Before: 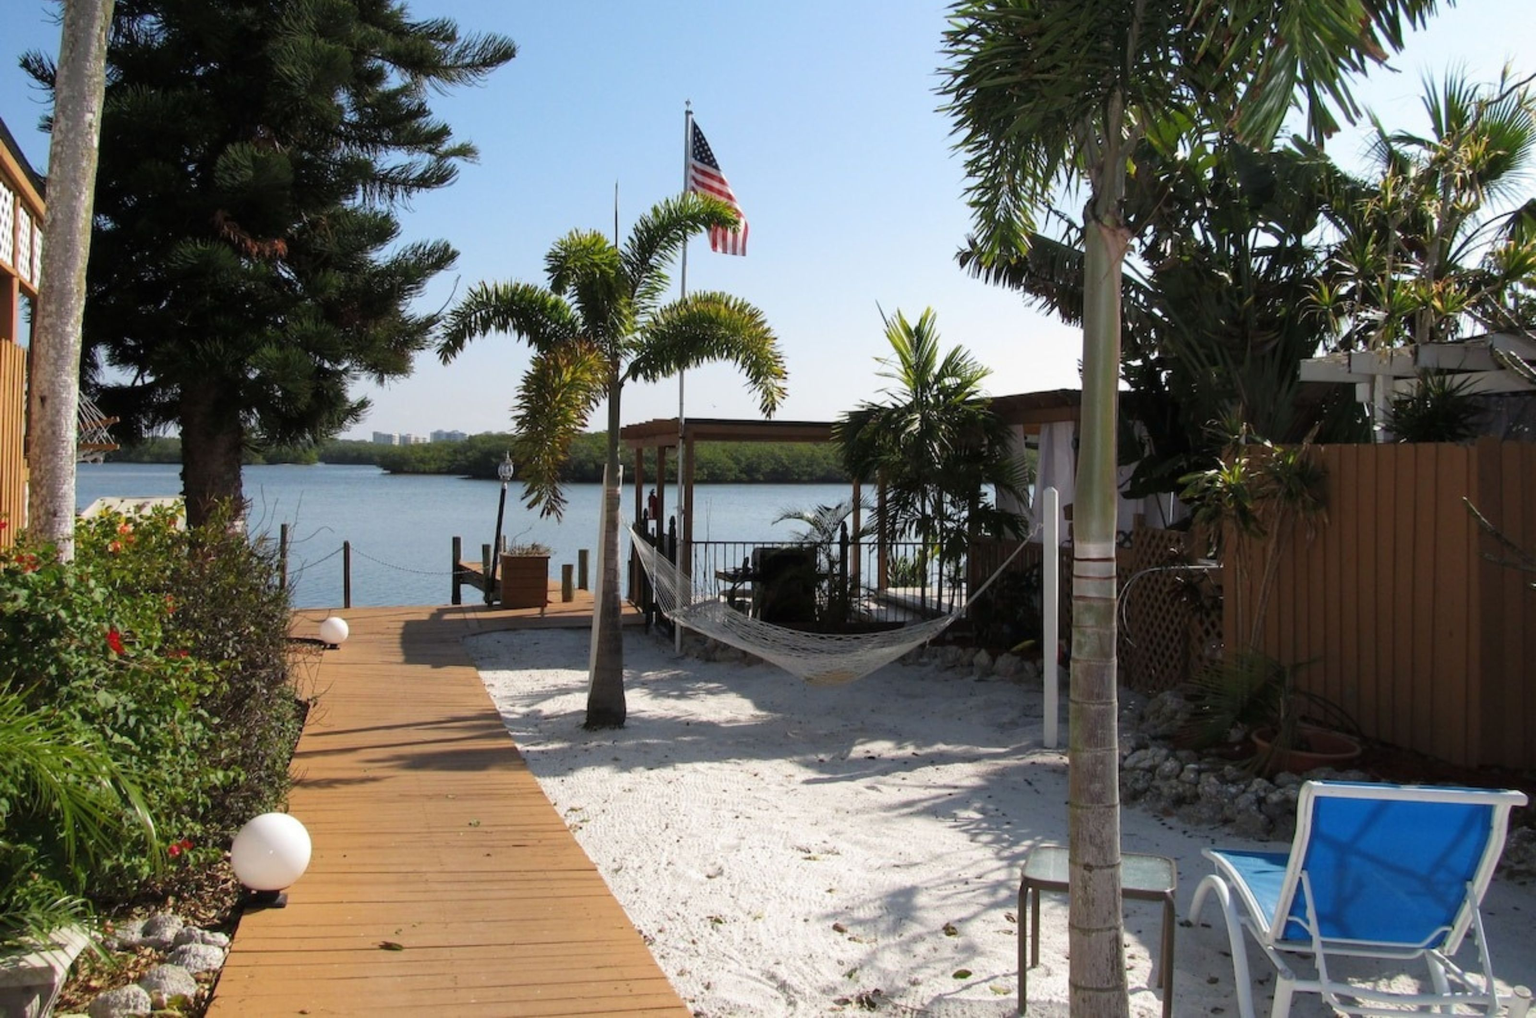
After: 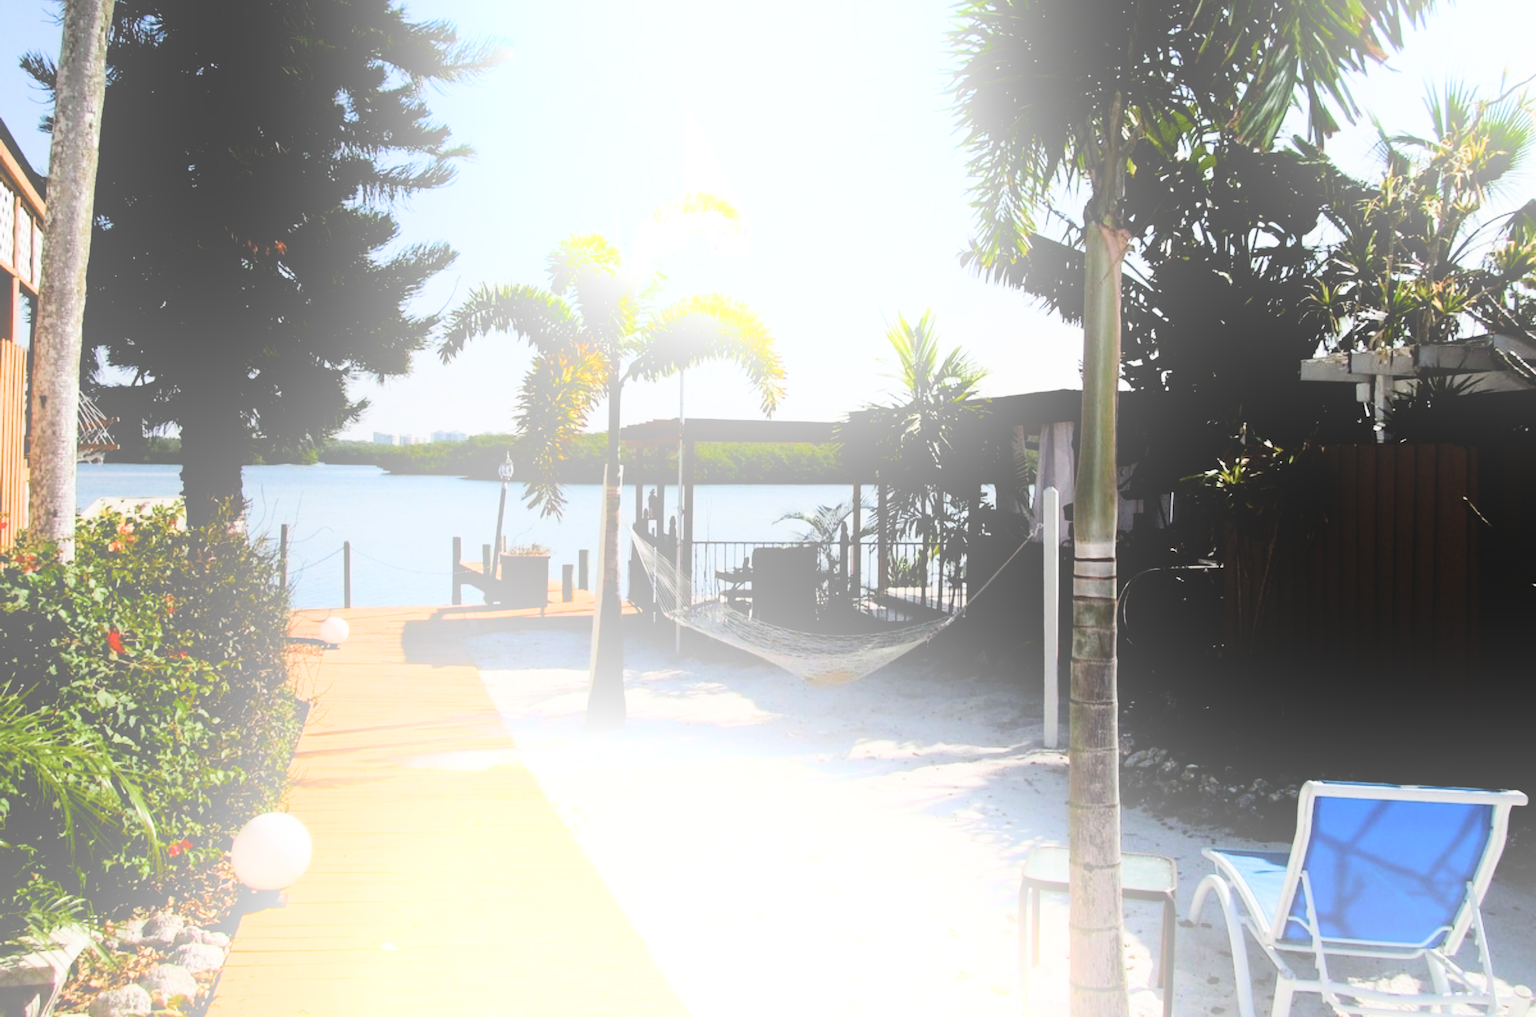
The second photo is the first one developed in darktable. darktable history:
color balance rgb: perceptual saturation grading › global saturation 20%, perceptual saturation grading › highlights -50%, perceptual saturation grading › shadows 30%
bloom: size 70%, threshold 25%, strength 70%
filmic rgb: black relative exposure -5 EV, hardness 2.88, contrast 1.3, highlights saturation mix -30%
tone equalizer: -8 EV -1.08 EV, -7 EV -1.01 EV, -6 EV -0.867 EV, -5 EV -0.578 EV, -3 EV 0.578 EV, -2 EV 0.867 EV, -1 EV 1.01 EV, +0 EV 1.08 EV, edges refinement/feathering 500, mask exposure compensation -1.57 EV, preserve details no
